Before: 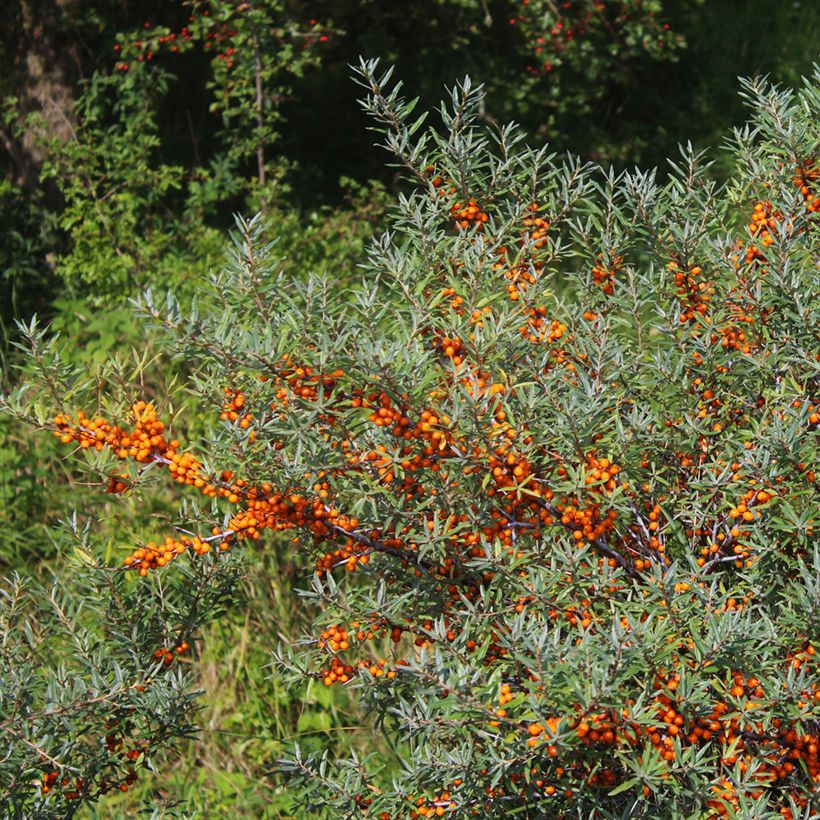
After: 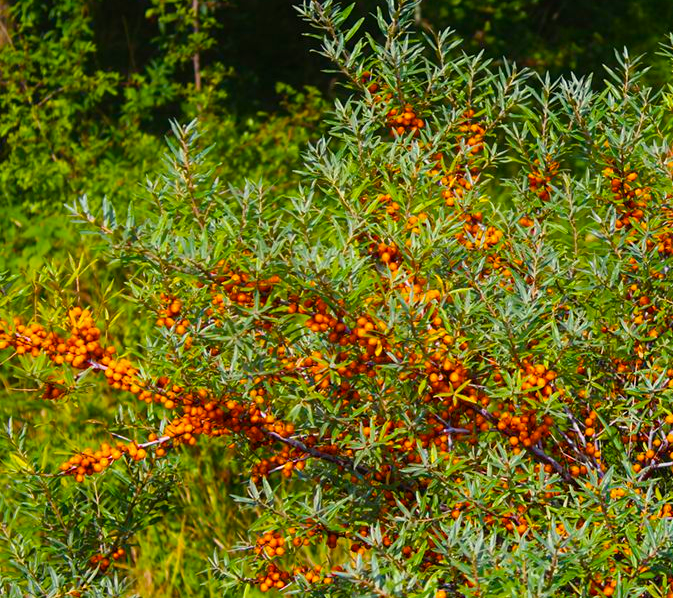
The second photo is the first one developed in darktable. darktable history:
color balance rgb: highlights gain › luminance 5.613%, highlights gain › chroma 2.565%, highlights gain › hue 91.53°, linear chroma grading › global chroma 15.464%, perceptual saturation grading › global saturation 36.113%, perceptual saturation grading › shadows 35.923%, global vibrance 24.796%
crop: left 7.907%, top 11.527%, right 9.987%, bottom 15.424%
